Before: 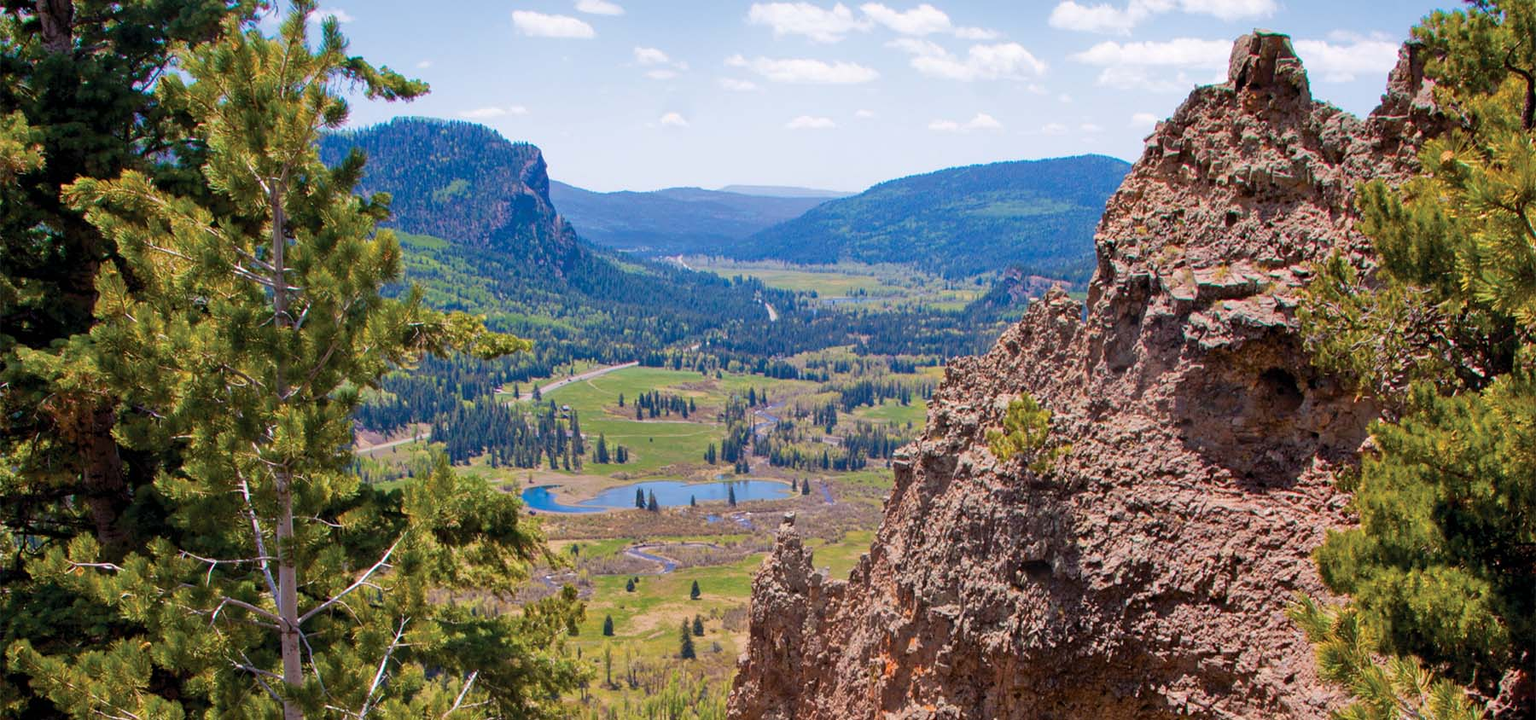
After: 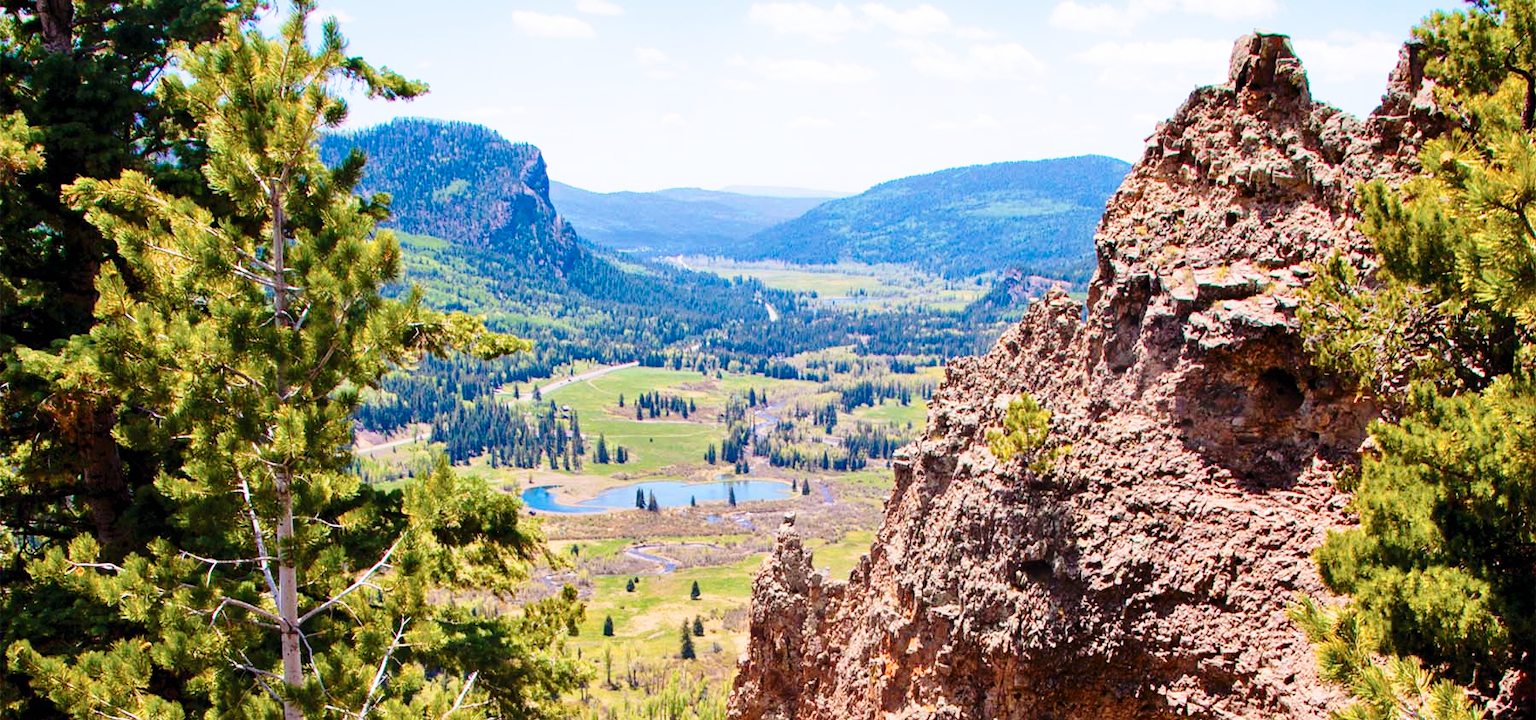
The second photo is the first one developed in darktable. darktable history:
contrast brightness saturation: contrast 0.14
base curve: curves: ch0 [(0, 0) (0.028, 0.03) (0.121, 0.232) (0.46, 0.748) (0.859, 0.968) (1, 1)], preserve colors none
